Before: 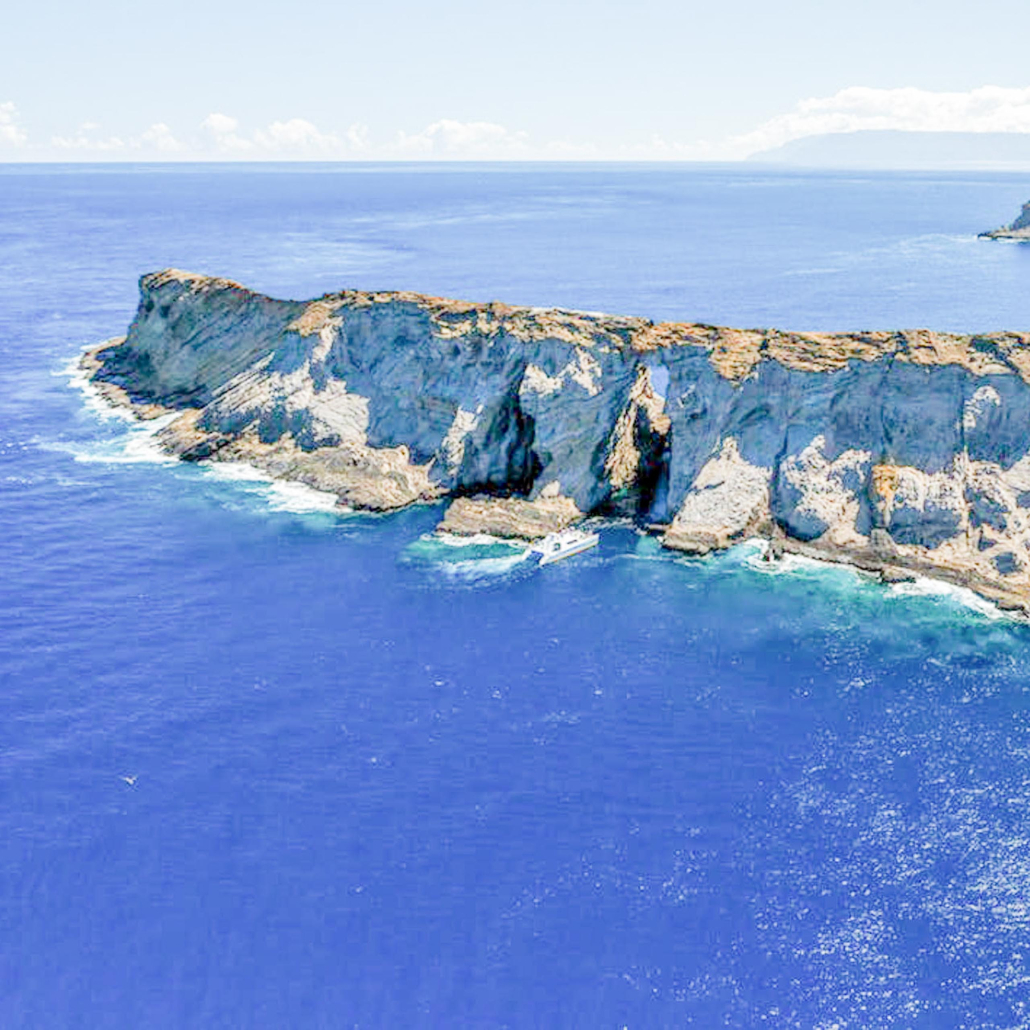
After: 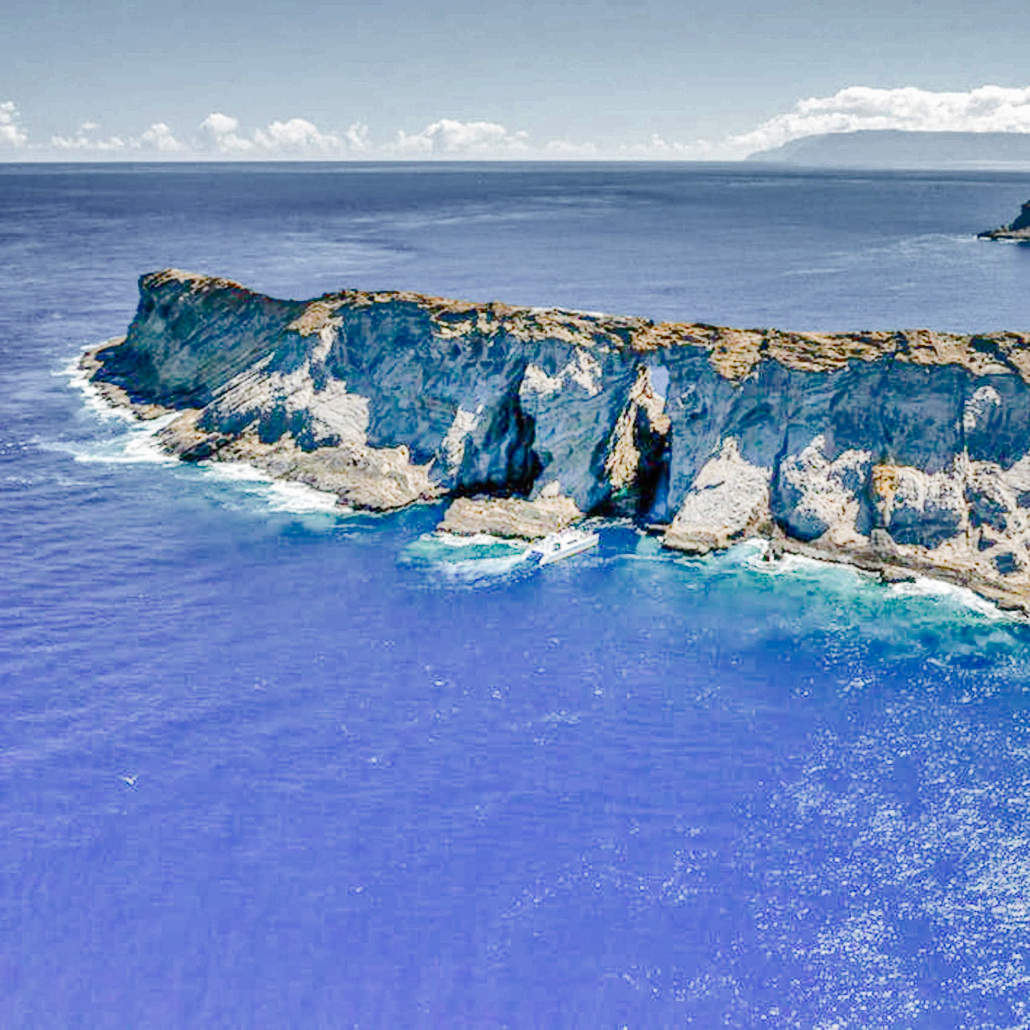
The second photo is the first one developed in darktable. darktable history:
tone curve: curves: ch0 [(0, 0) (0.003, 0.019) (0.011, 0.022) (0.025, 0.029) (0.044, 0.041) (0.069, 0.06) (0.1, 0.09) (0.136, 0.123) (0.177, 0.163) (0.224, 0.206) (0.277, 0.268) (0.335, 0.35) (0.399, 0.436) (0.468, 0.526) (0.543, 0.624) (0.623, 0.713) (0.709, 0.779) (0.801, 0.845) (0.898, 0.912) (1, 1)], preserve colors none
shadows and highlights: shadows 20.8, highlights -82.48, soften with gaussian
